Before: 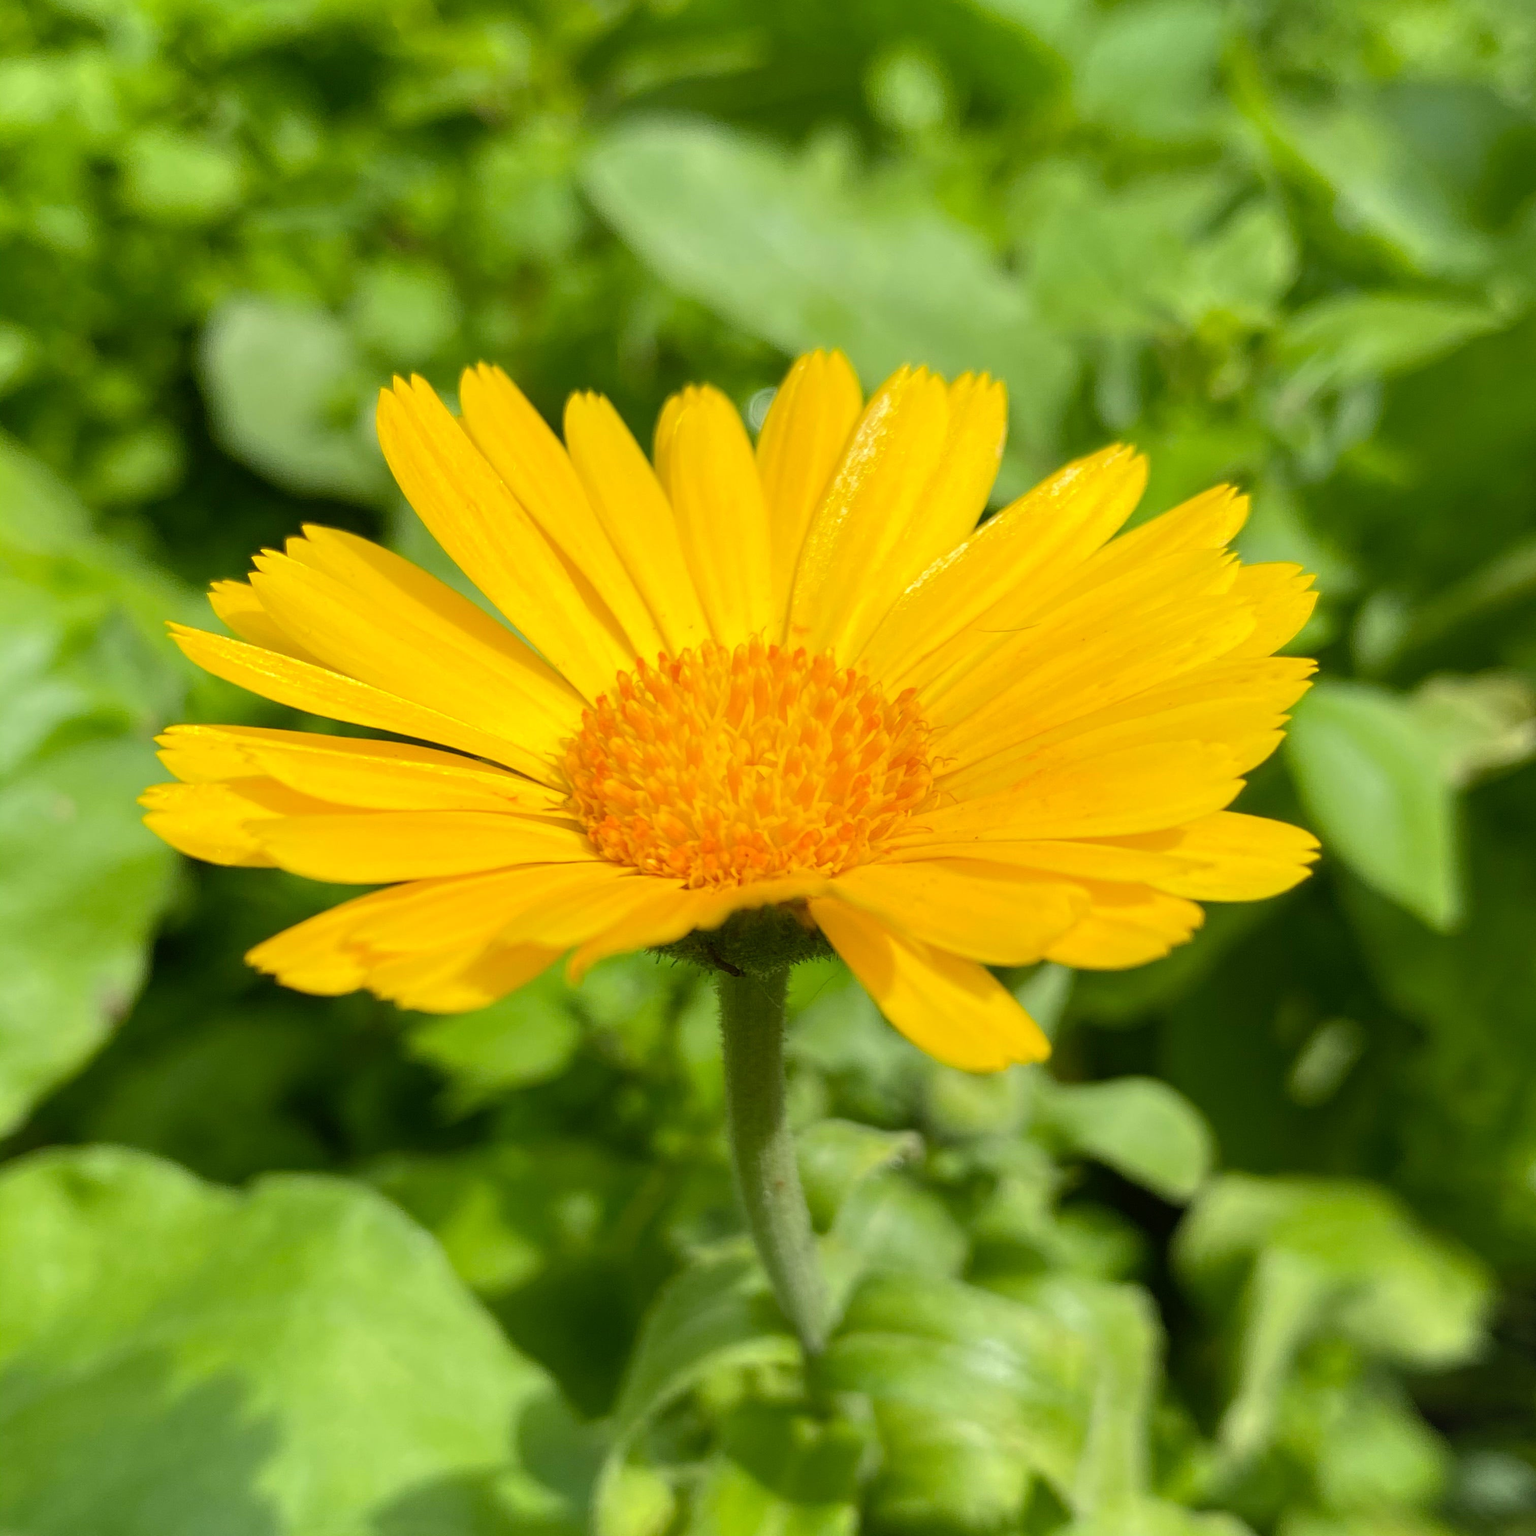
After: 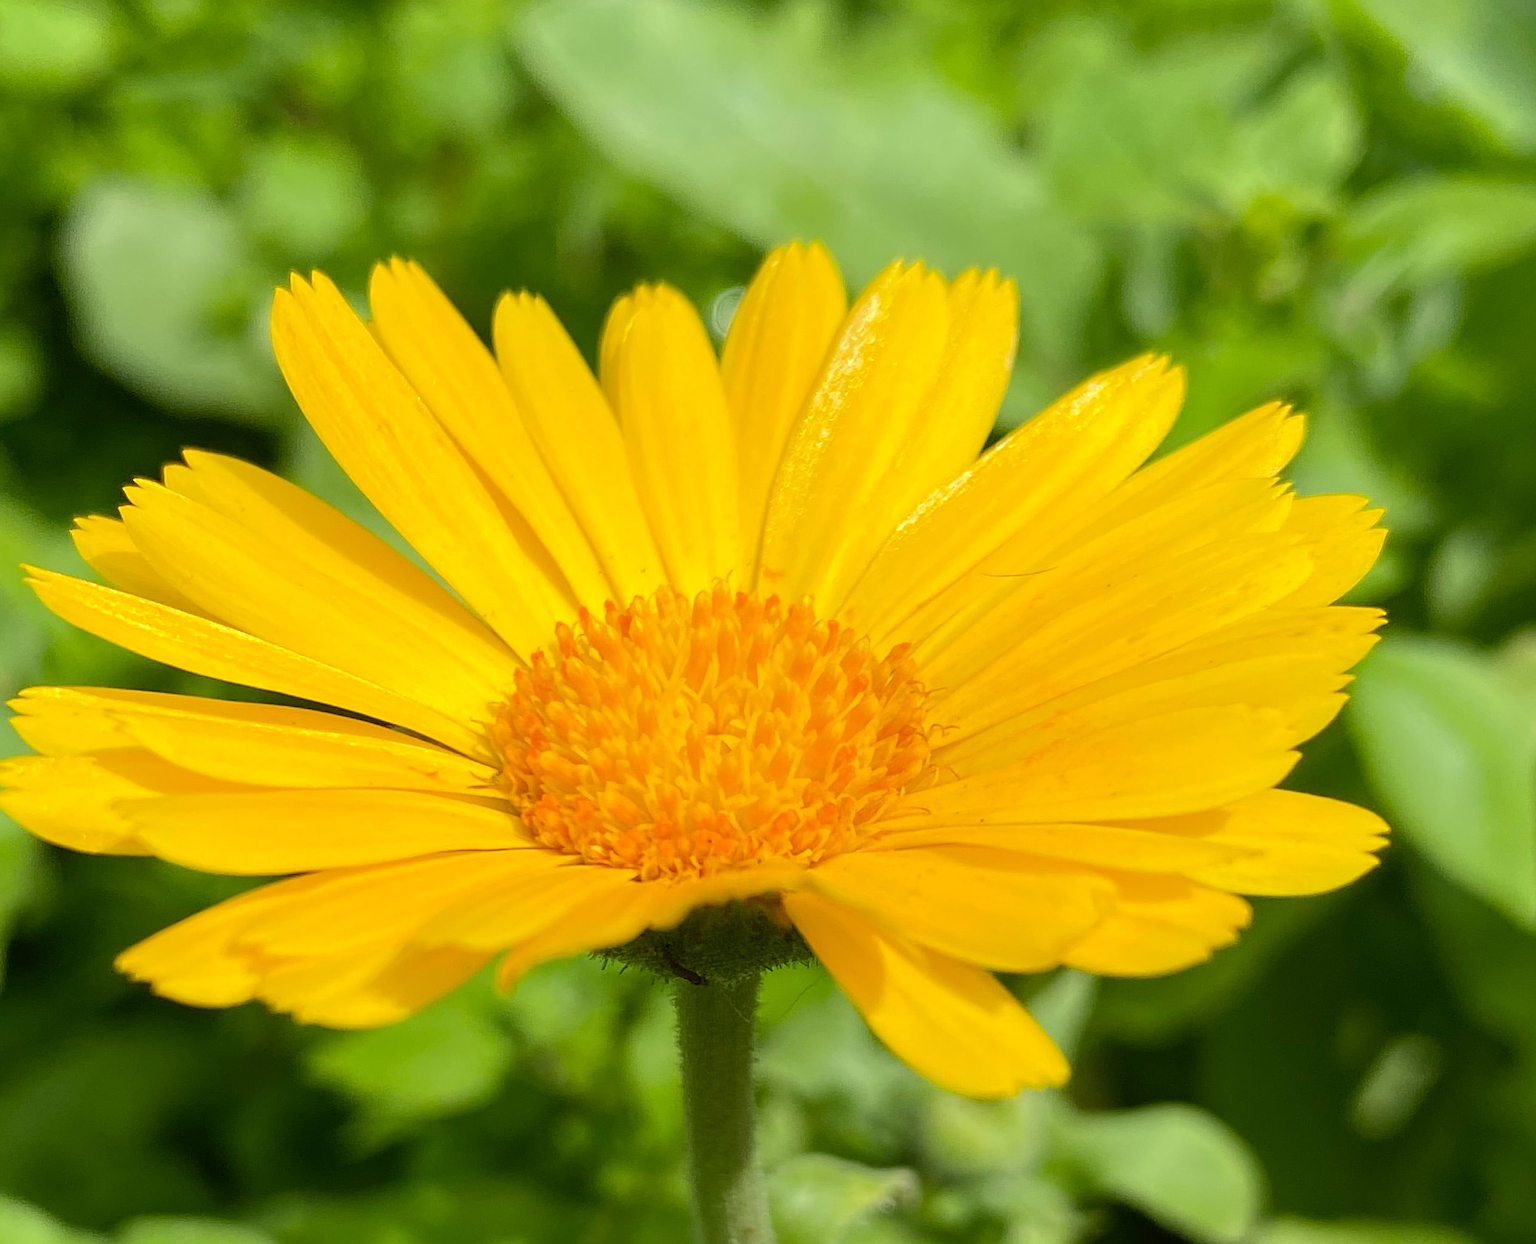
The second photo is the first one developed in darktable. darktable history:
sharpen: on, module defaults
crop and rotate: left 9.664%, top 9.543%, right 5.965%, bottom 22.099%
